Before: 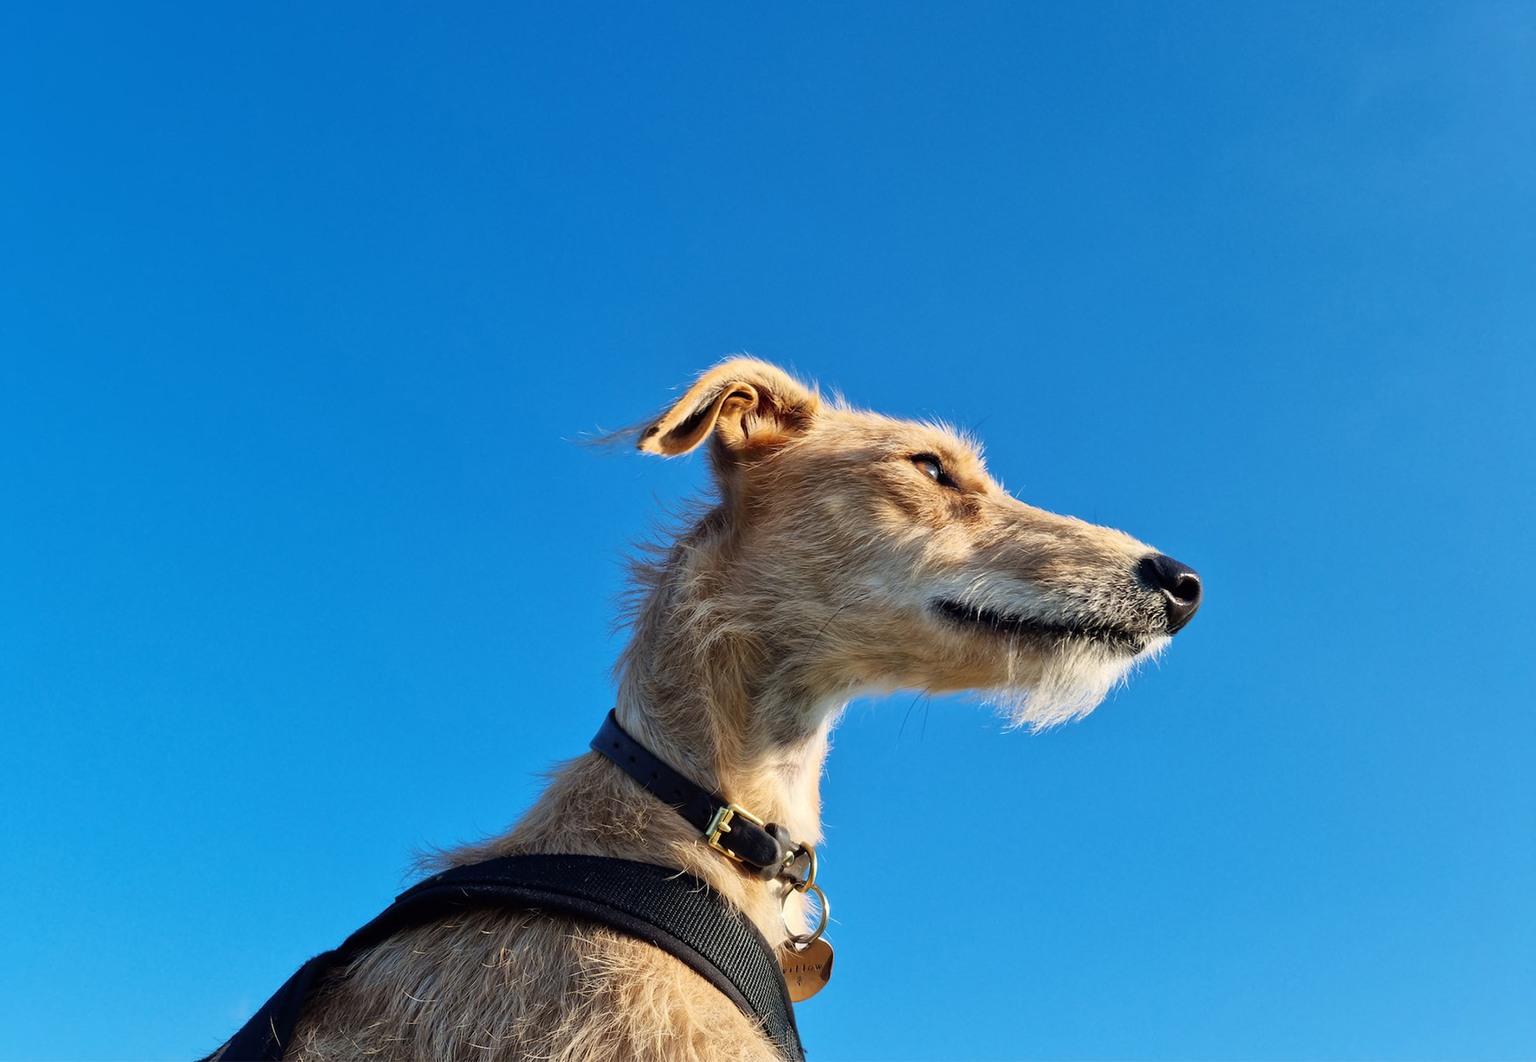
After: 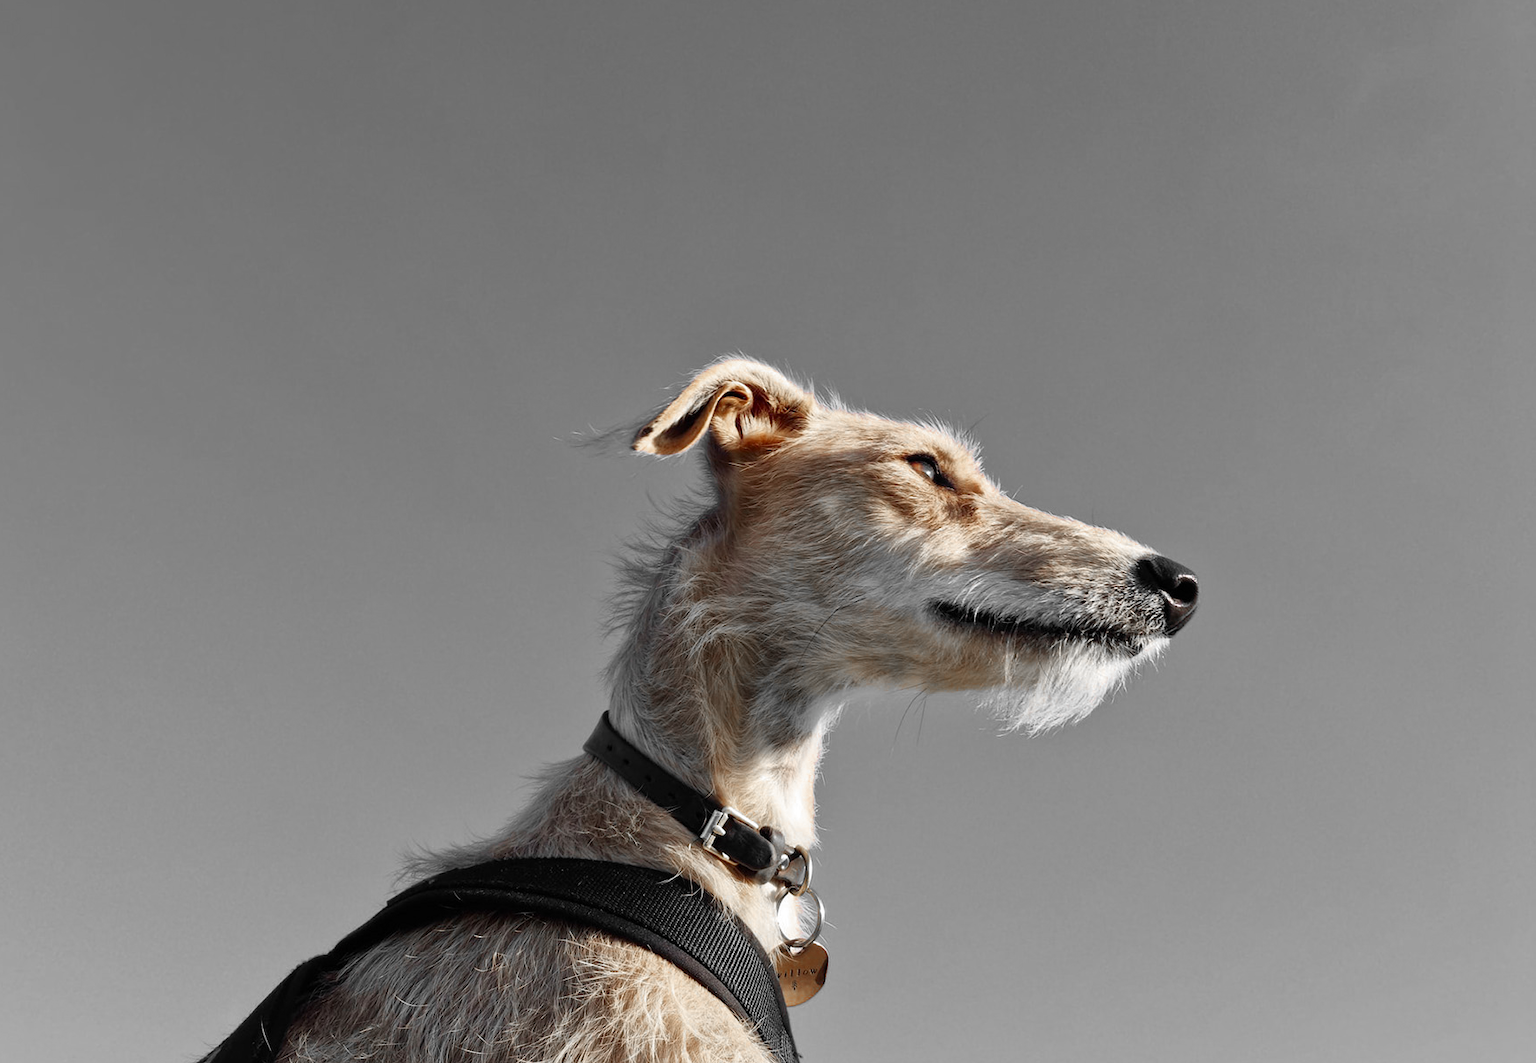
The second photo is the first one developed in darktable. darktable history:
crop and rotate: left 0.771%, top 0.355%, bottom 0.259%
color zones: curves: ch0 [(0, 0.497) (0.096, 0.361) (0.221, 0.538) (0.429, 0.5) (0.571, 0.5) (0.714, 0.5) (0.857, 0.5) (1, 0.497)]; ch1 [(0, 0.5) (0.143, 0.5) (0.257, -0.002) (0.429, 0.04) (0.571, -0.001) (0.714, -0.015) (0.857, 0.024) (1, 0.5)]
